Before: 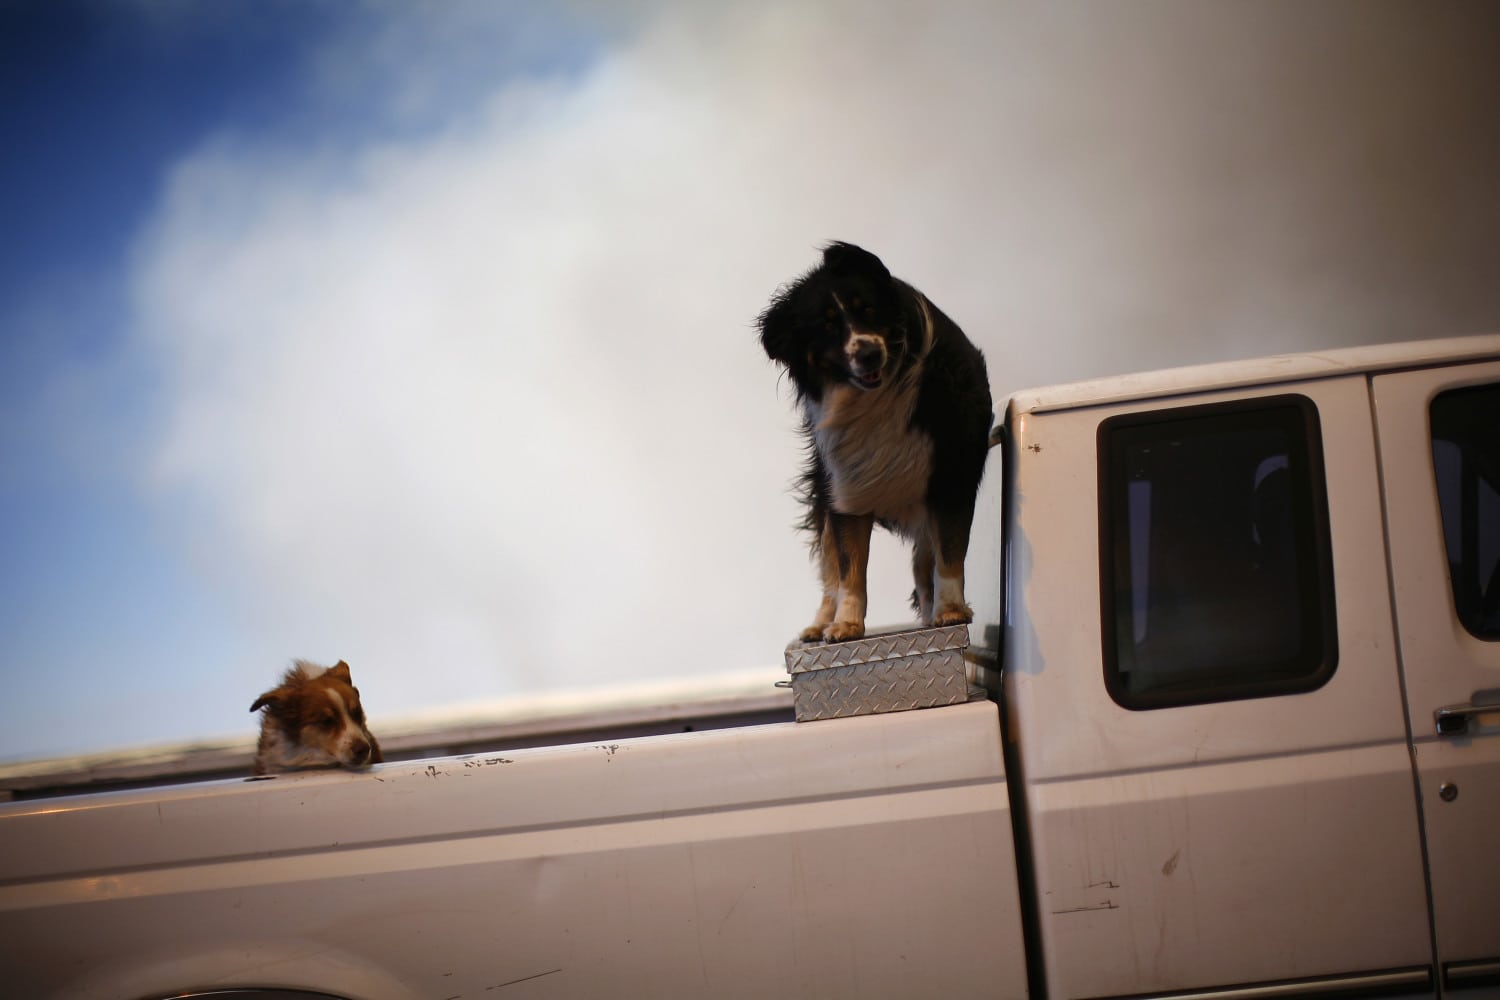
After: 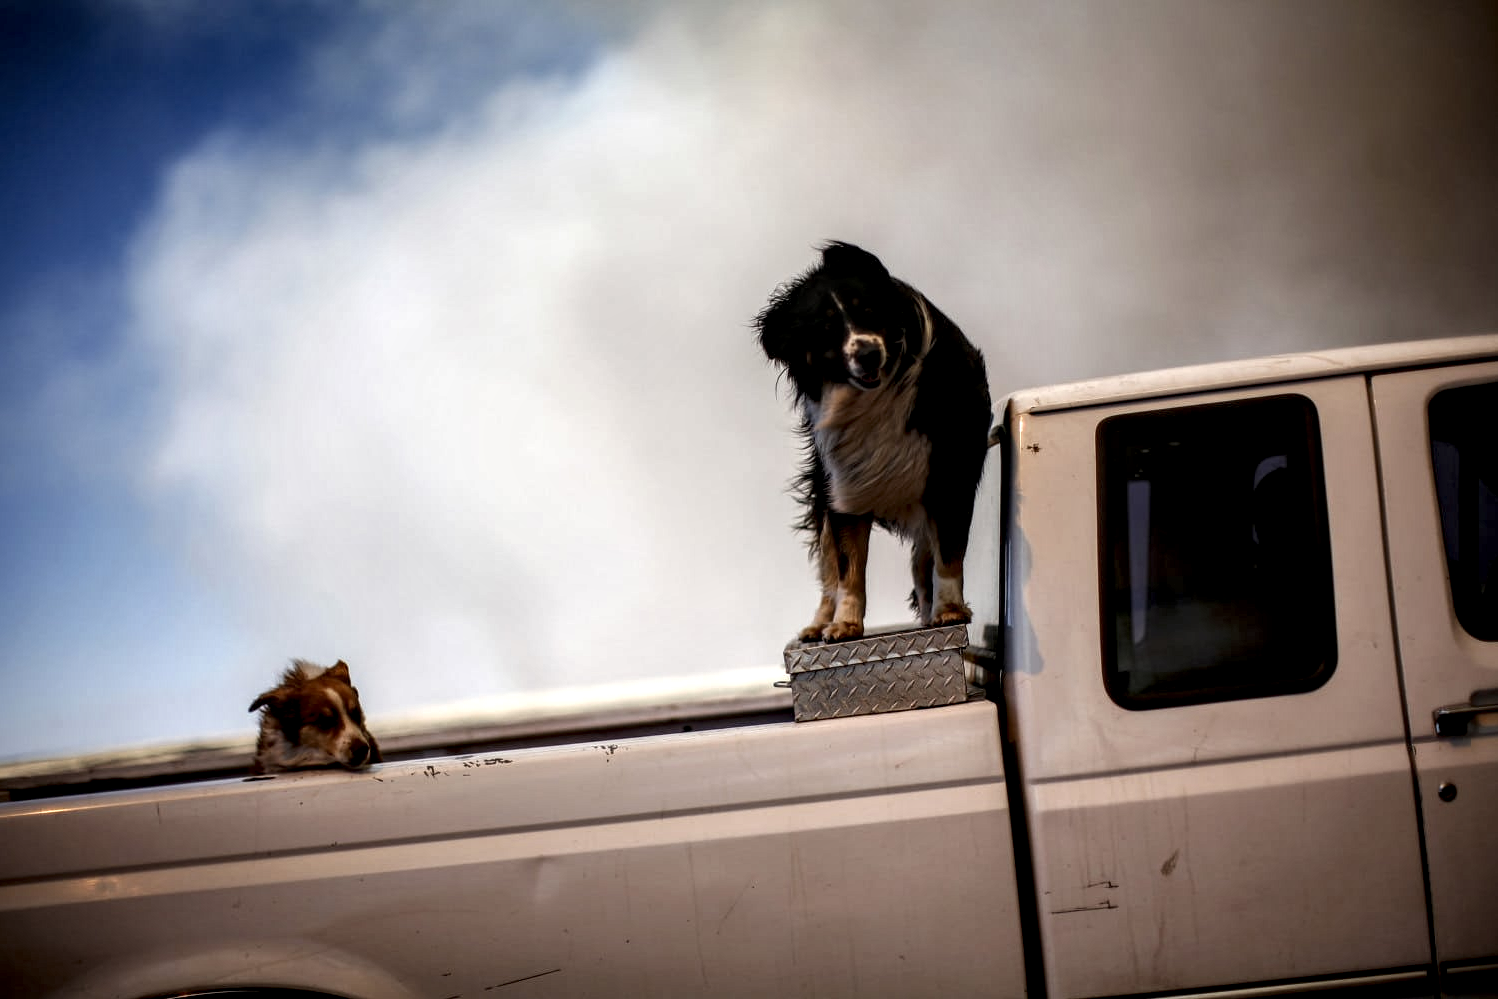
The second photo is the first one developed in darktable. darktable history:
crop and rotate: left 0.126%
local contrast: highlights 20%, detail 197%
